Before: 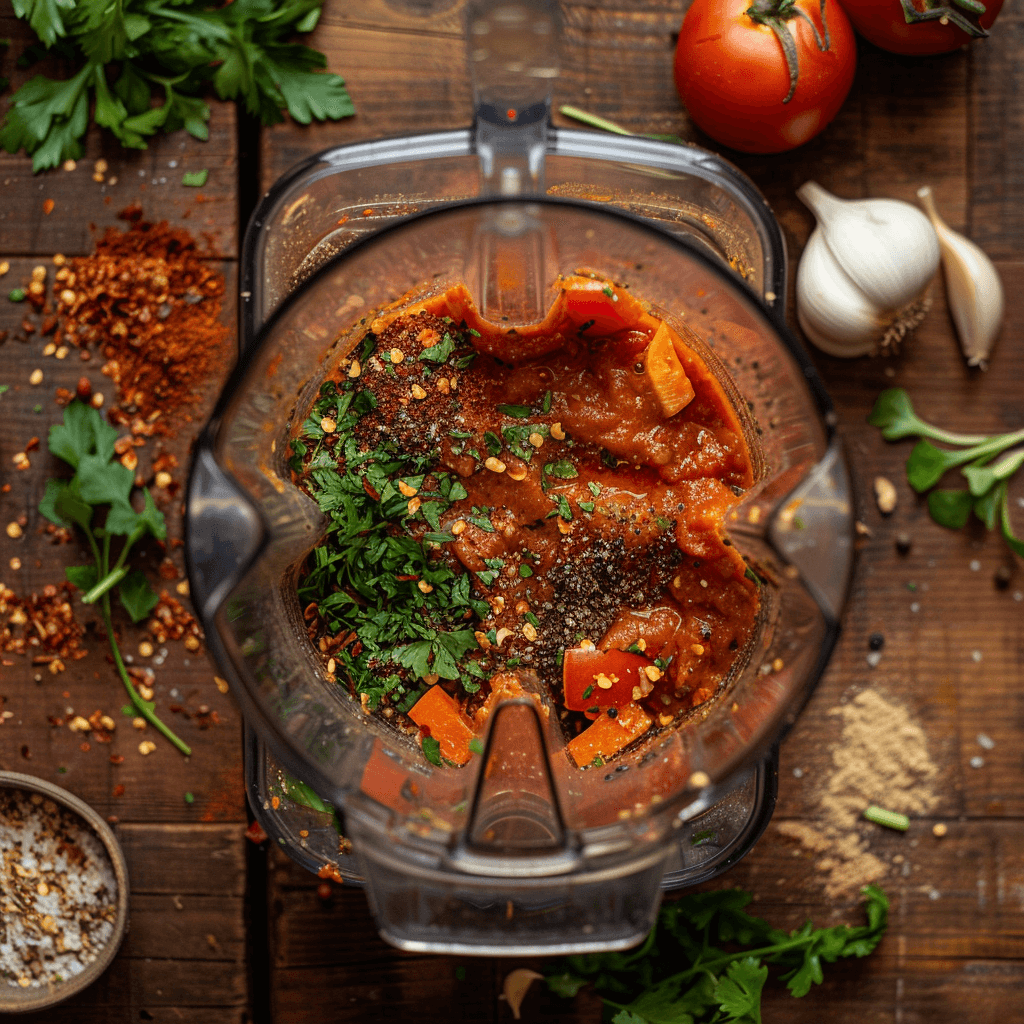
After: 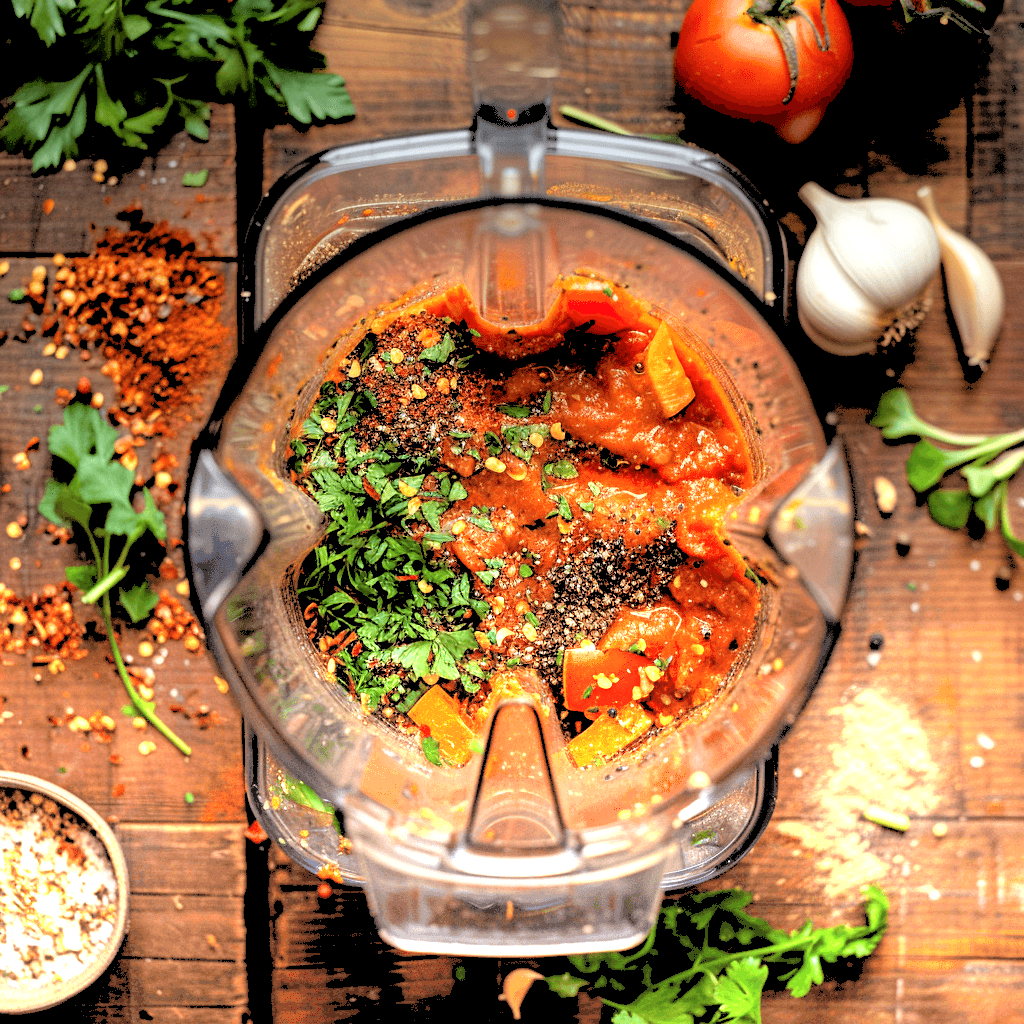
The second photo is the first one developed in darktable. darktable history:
graduated density: density -3.9 EV
rgb levels: levels [[0.027, 0.429, 0.996], [0, 0.5, 1], [0, 0.5, 1]]
white balance: emerald 1
